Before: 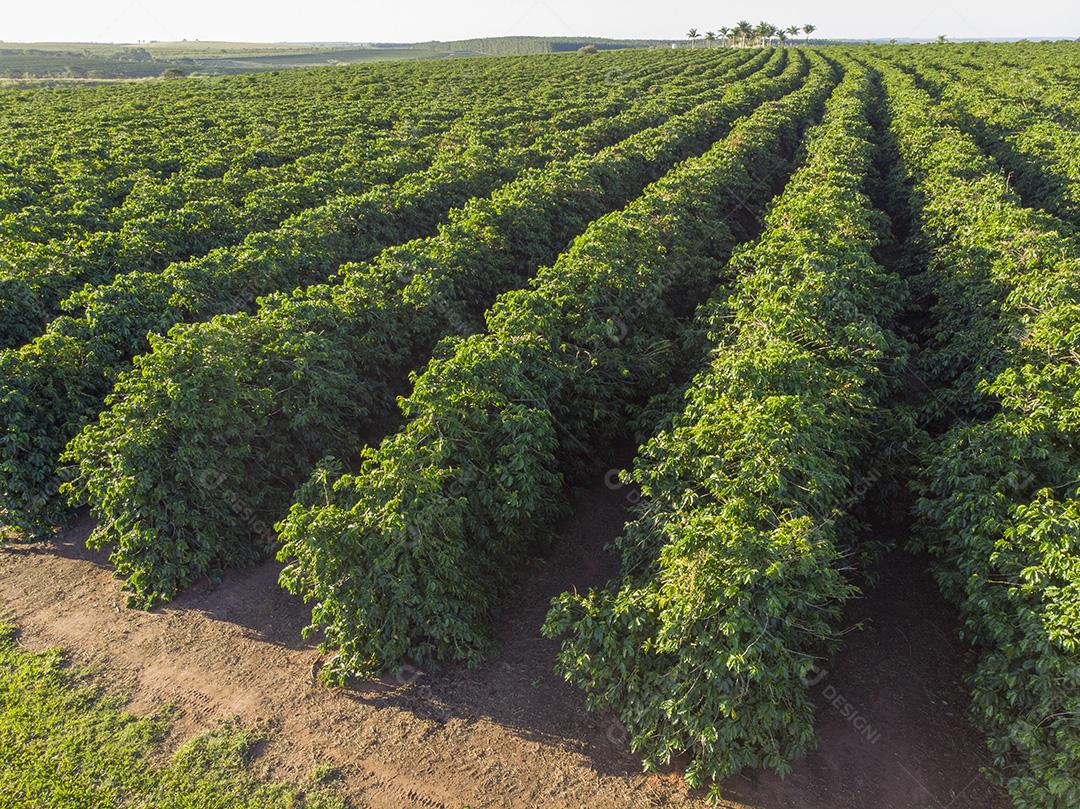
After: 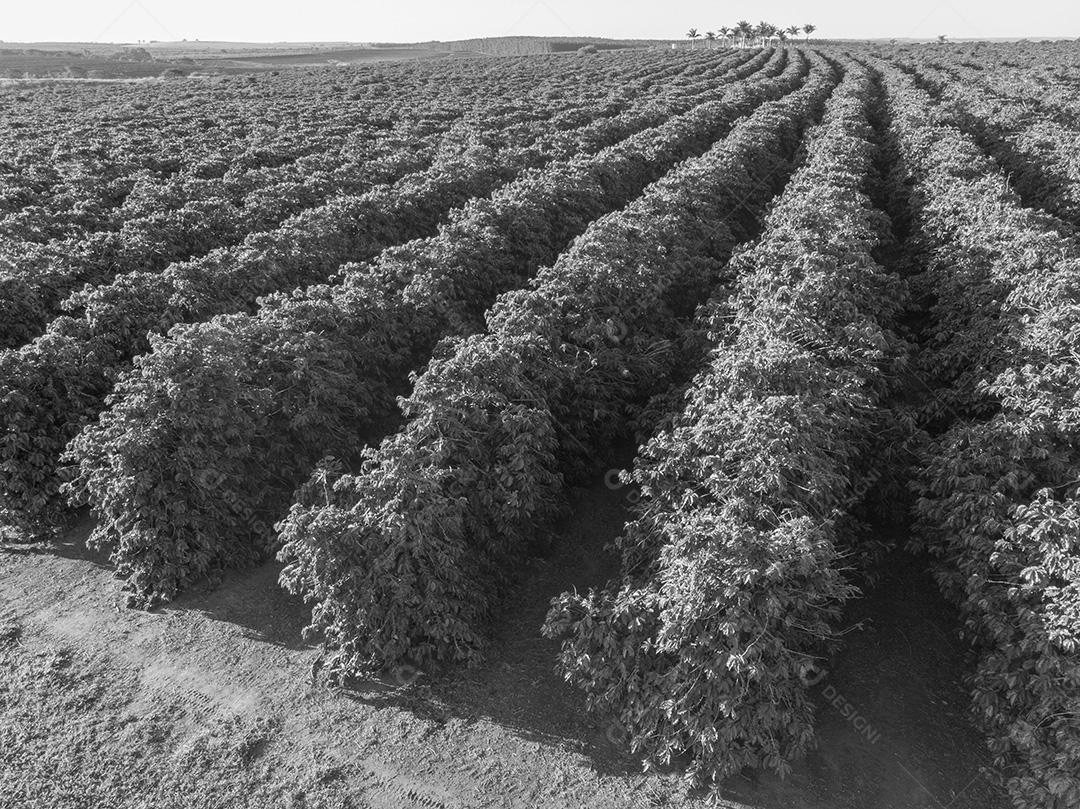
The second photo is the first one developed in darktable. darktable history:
color calibration: output gray [0.714, 0.278, 0, 0], illuminant Planckian (black body), adaptation linear Bradford (ICC v4), x 0.364, y 0.367, temperature 4417.6 K
color zones: curves: ch0 [(0.004, 0.588) (0.116, 0.636) (0.259, 0.476) (0.423, 0.464) (0.75, 0.5)]; ch1 [(0, 0) (0.143, 0) (0.286, 0) (0.429, 0) (0.571, 0) (0.714, 0) (0.857, 0)]
